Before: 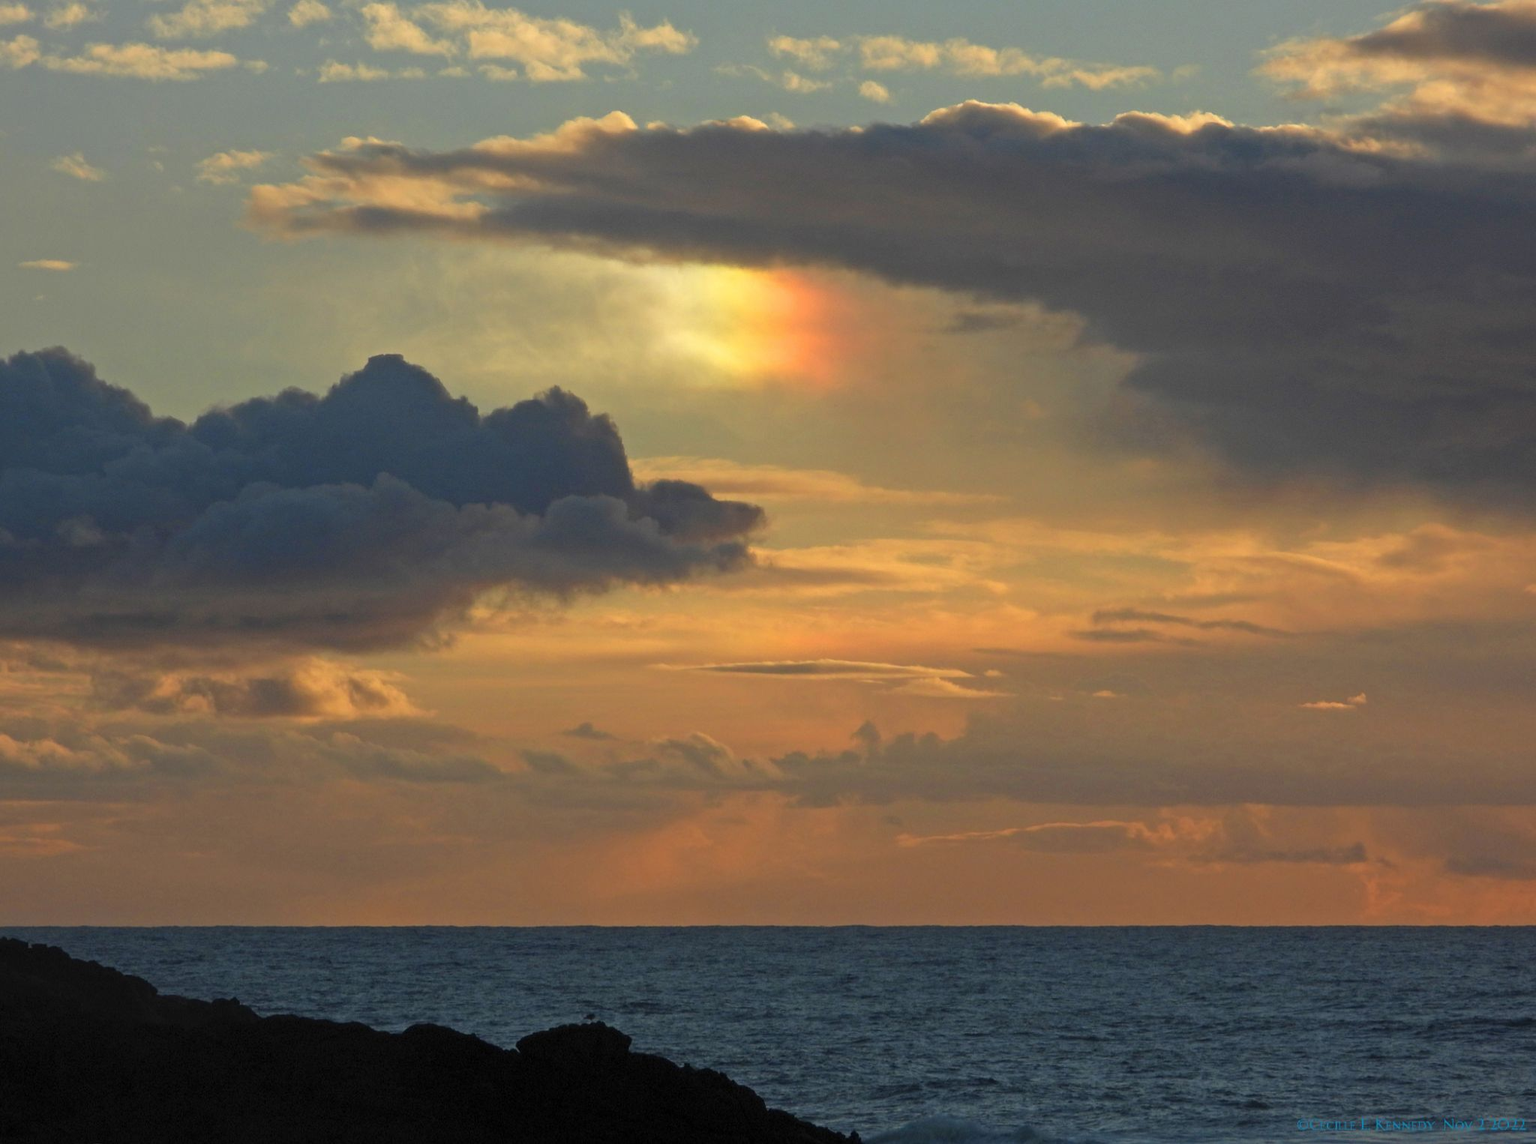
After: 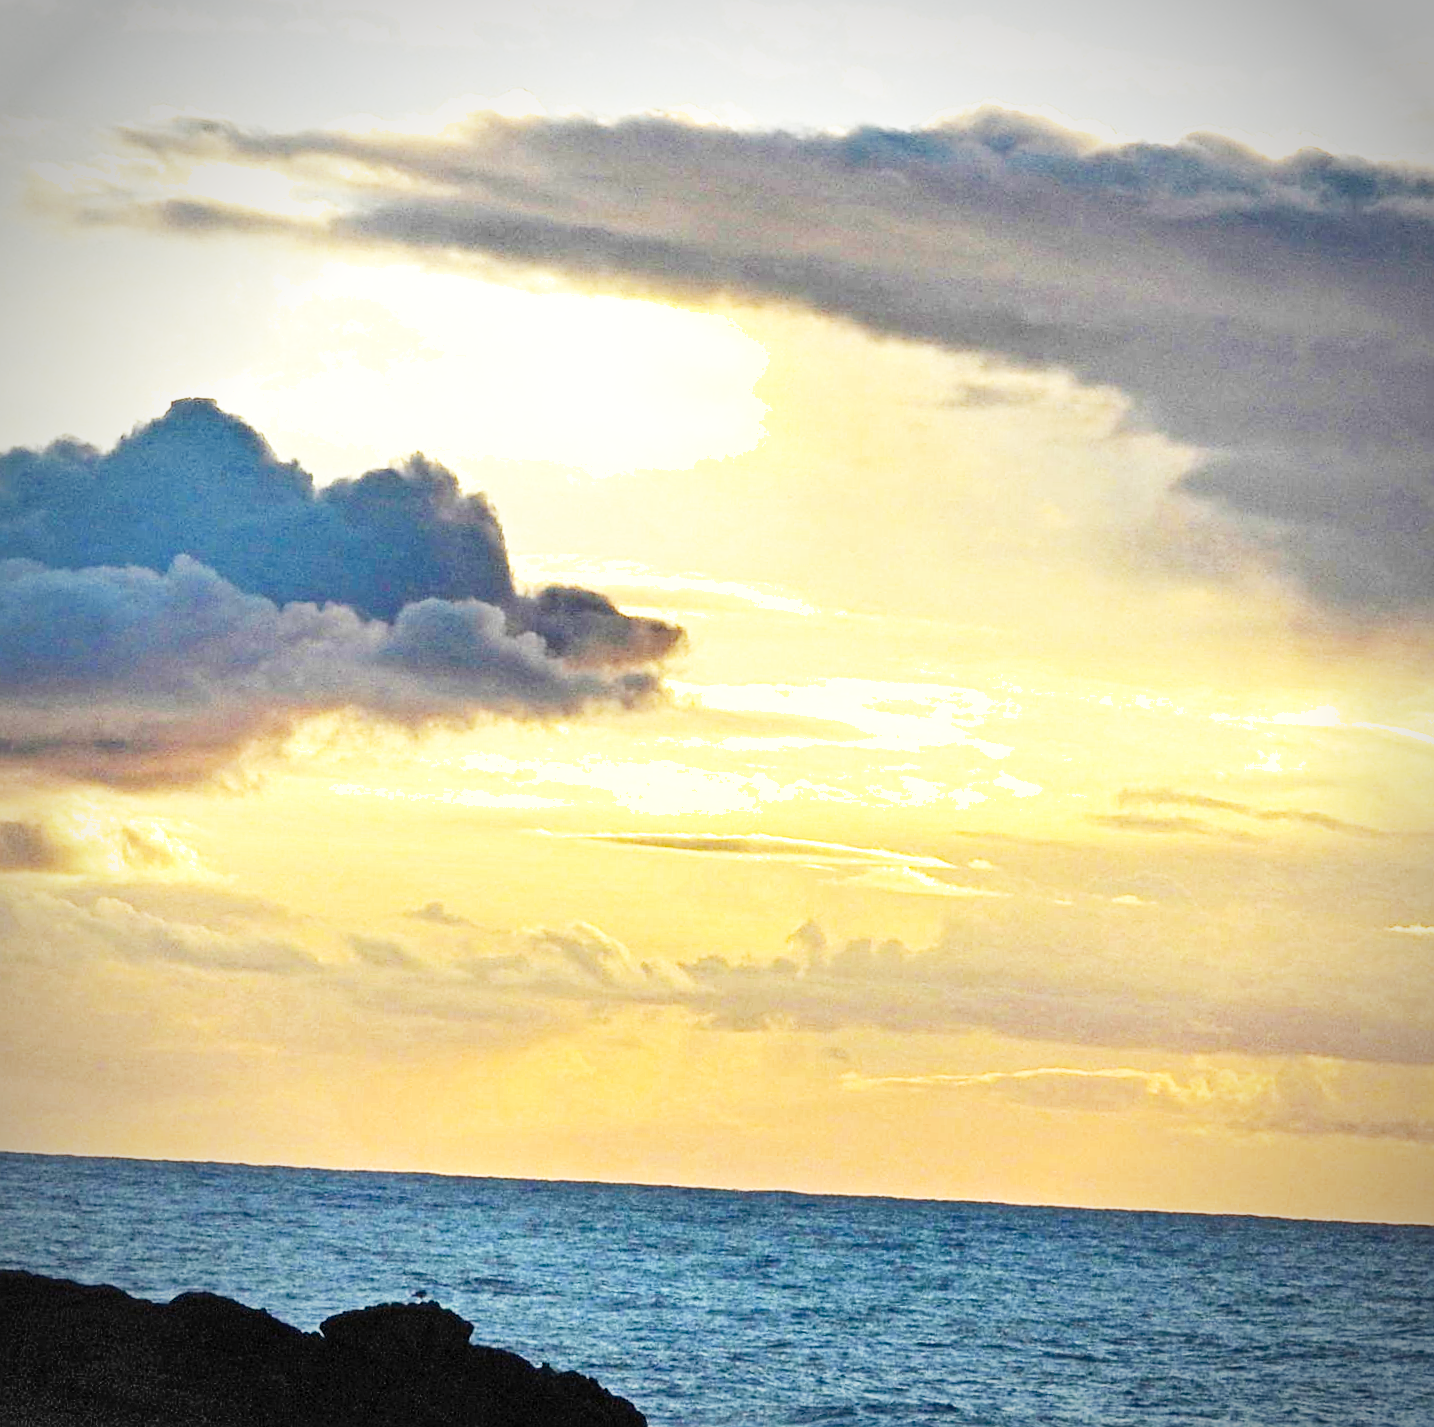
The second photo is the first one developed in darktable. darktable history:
sharpen: on, module defaults
crop and rotate: angle -3°, left 14.117%, top 0.035%, right 11.029%, bottom 0.017%
vignetting: brightness -0.576, saturation -0.248
exposure: black level correction 0, exposure 1.293 EV, compensate exposure bias true, compensate highlight preservation false
color balance rgb: perceptual saturation grading › global saturation 27.619%, perceptual saturation grading › highlights -24.814%, perceptual saturation grading › shadows 25.789%, perceptual brilliance grading › global brilliance 9.387%, global vibrance 2.259%
shadows and highlights: shadows 75.5, highlights -60.8, soften with gaussian
base curve: curves: ch0 [(0, 0) (0.012, 0.01) (0.073, 0.168) (0.31, 0.711) (0.645, 0.957) (1, 1)], preserve colors none
